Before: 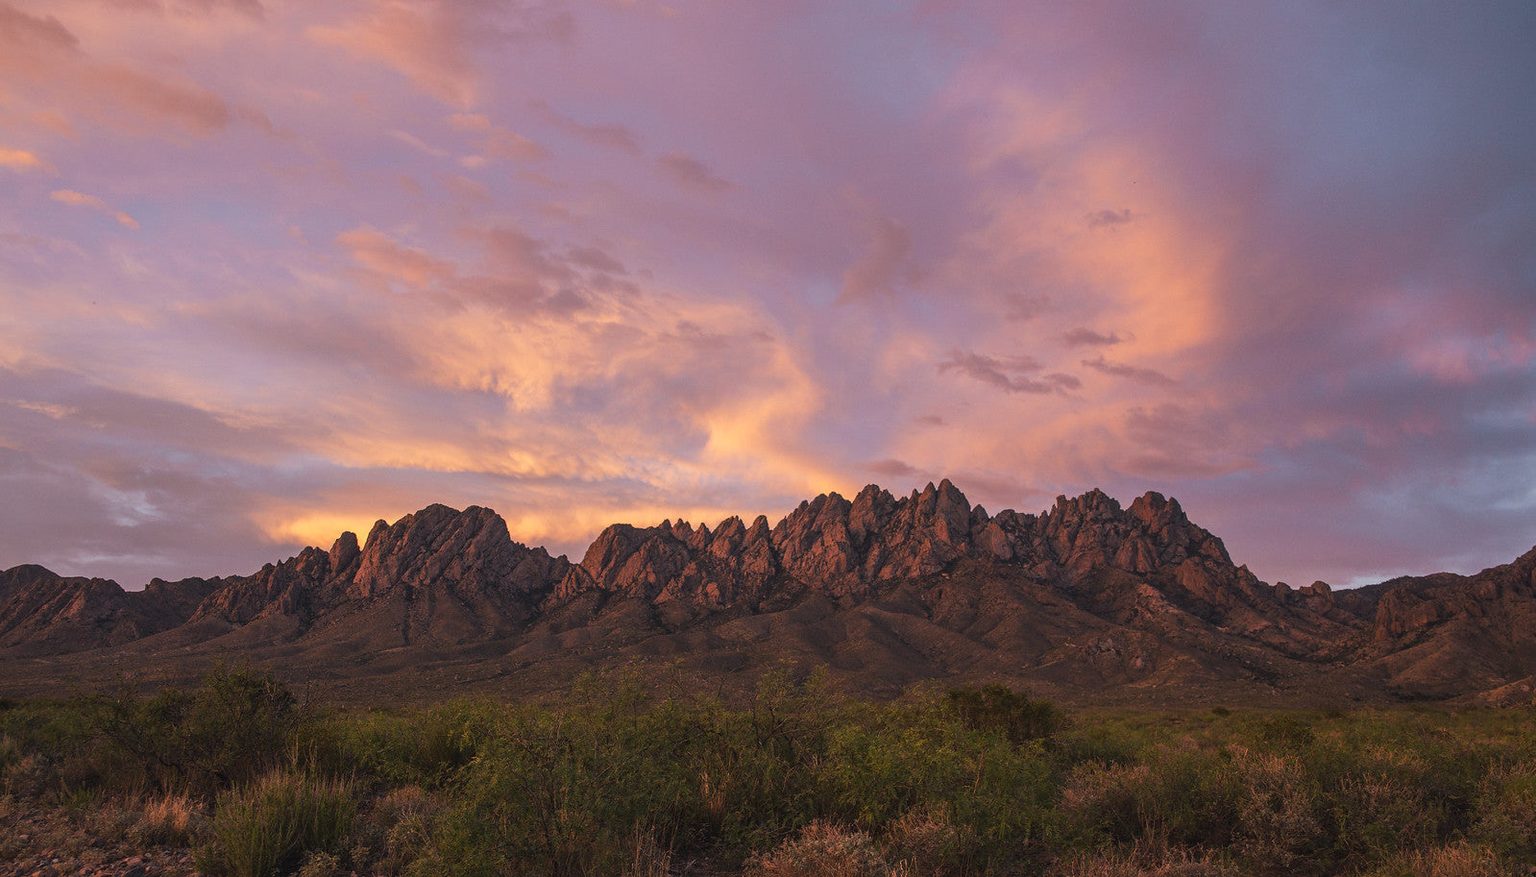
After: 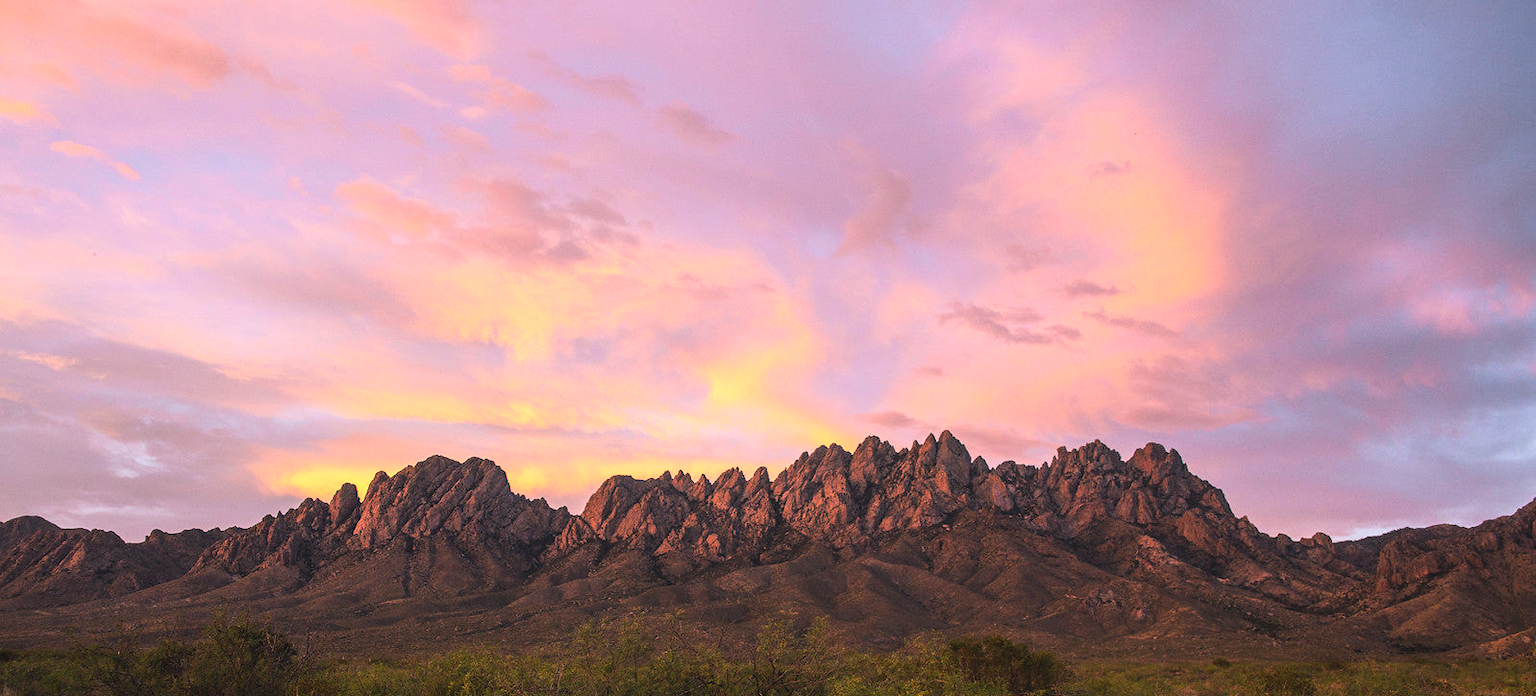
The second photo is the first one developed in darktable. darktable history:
crop and rotate: top 5.65%, bottom 14.84%
tone equalizer: -8 EV -0.403 EV, -7 EV -0.385 EV, -6 EV -0.372 EV, -5 EV -0.223 EV, -3 EV 0.241 EV, -2 EV 0.359 EV, -1 EV 0.391 EV, +0 EV 0.425 EV
contrast brightness saturation: contrast 0.205, brightness 0.167, saturation 0.228
